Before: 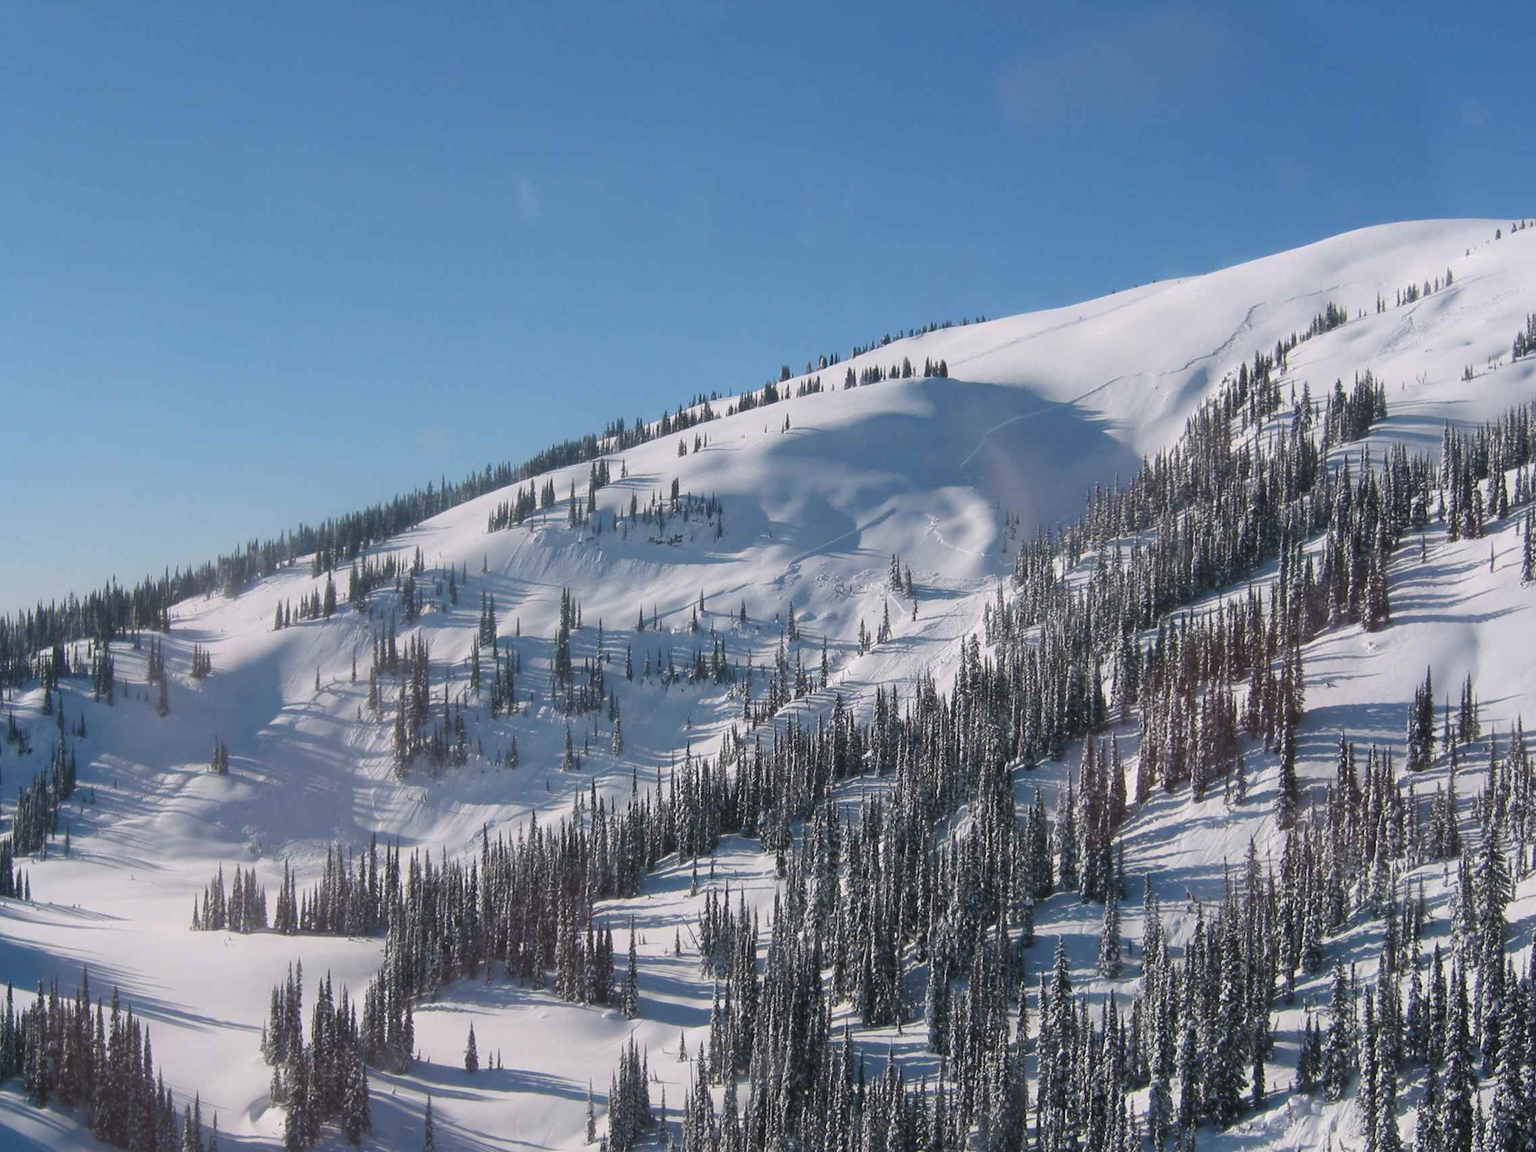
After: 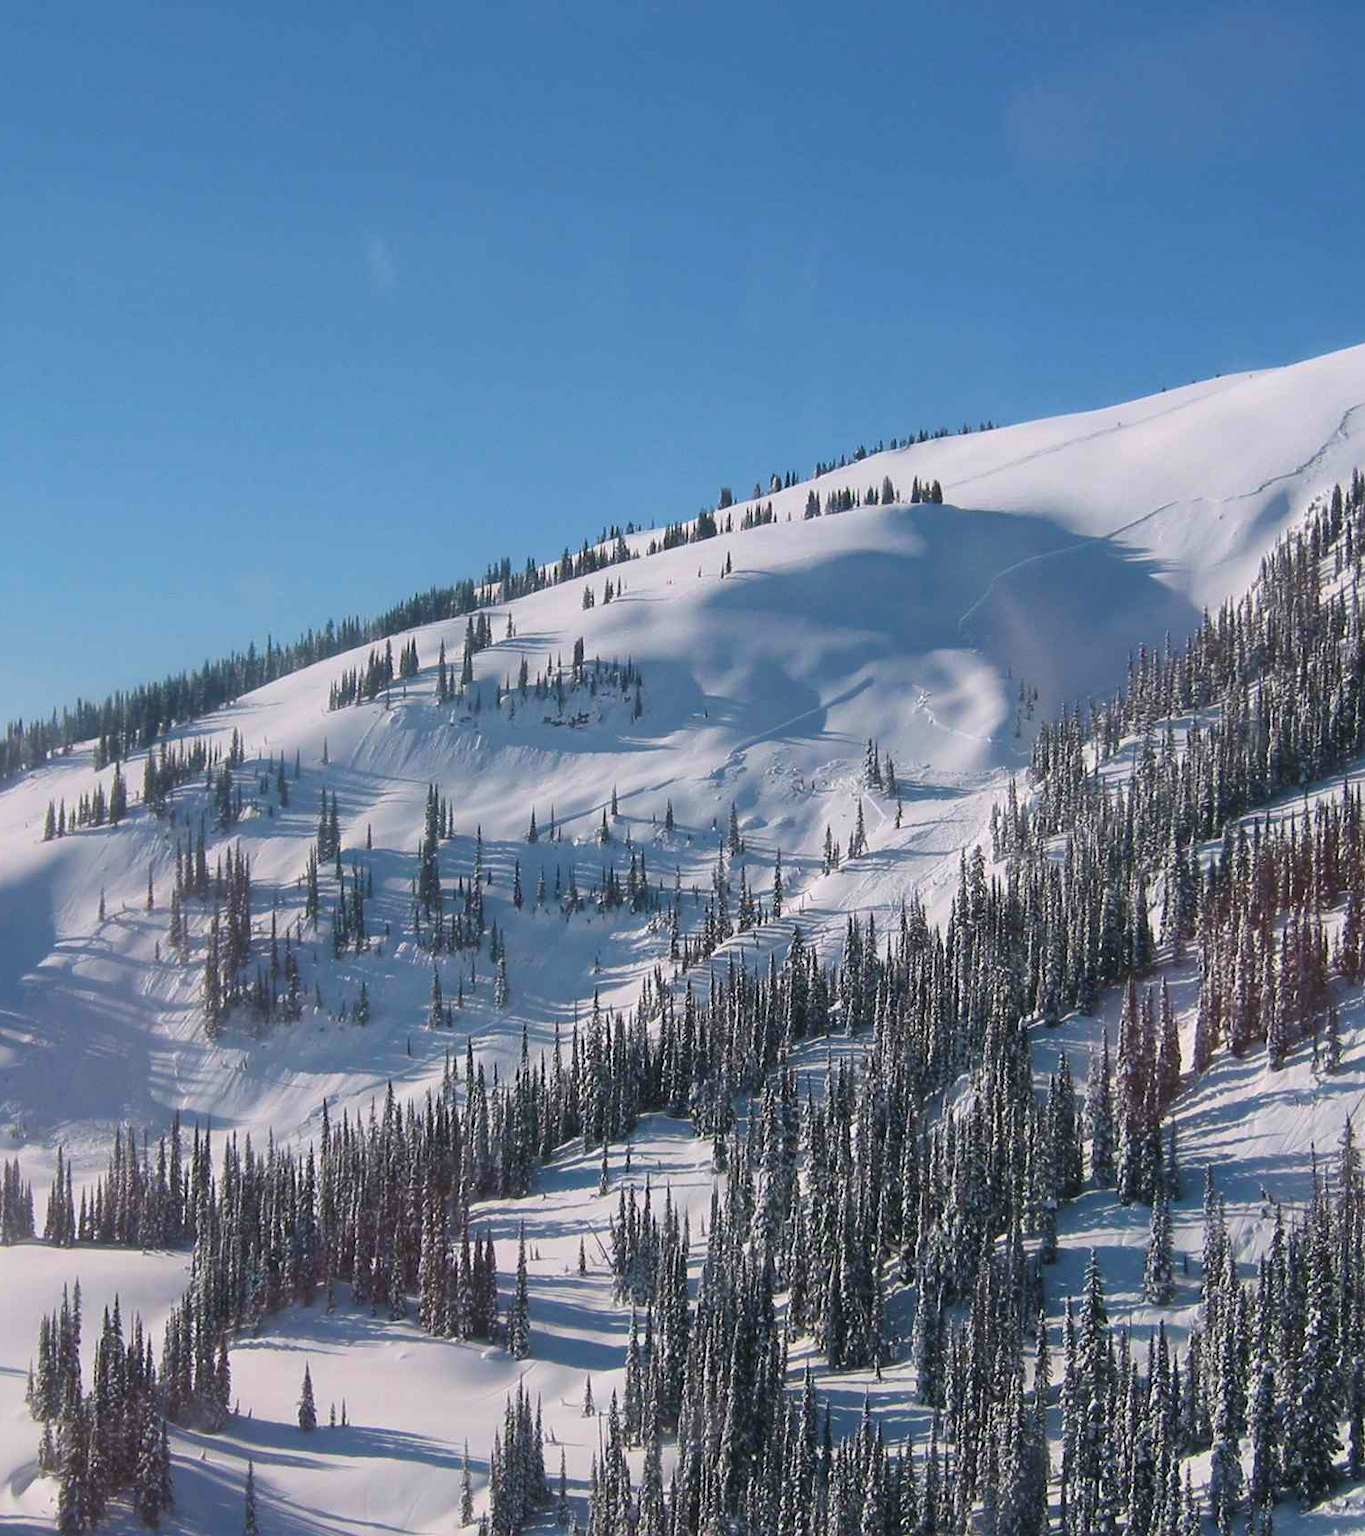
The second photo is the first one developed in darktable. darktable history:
crop and rotate: left 15.754%, right 17.579%
velvia: on, module defaults
sharpen: amount 0.2
